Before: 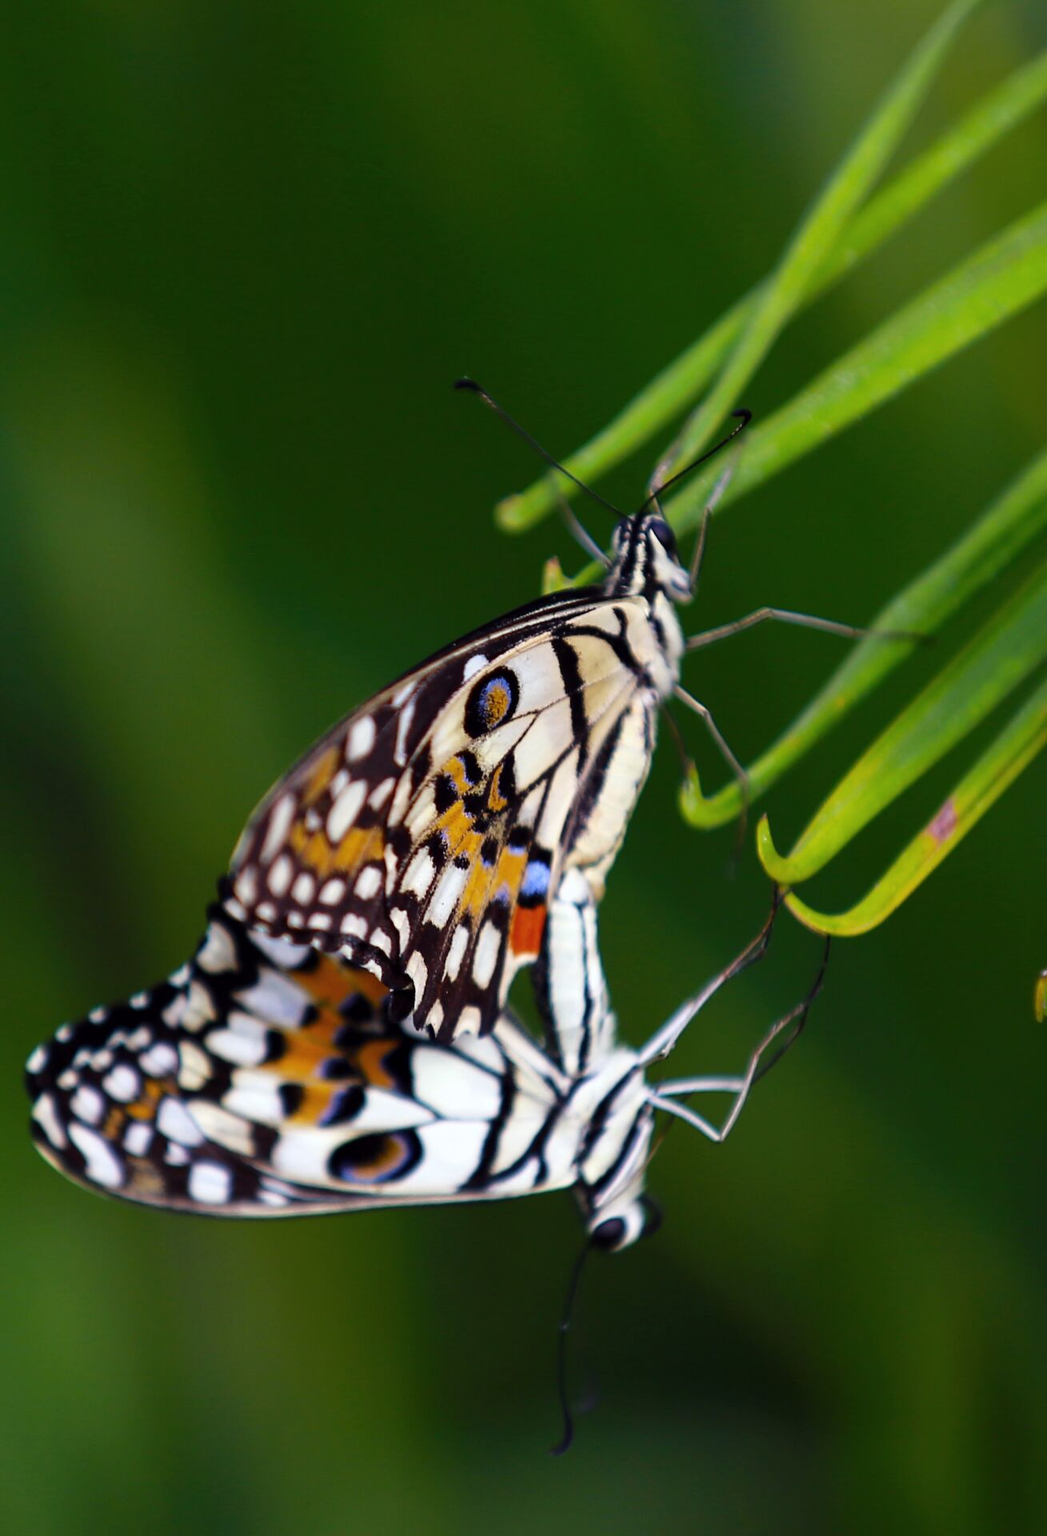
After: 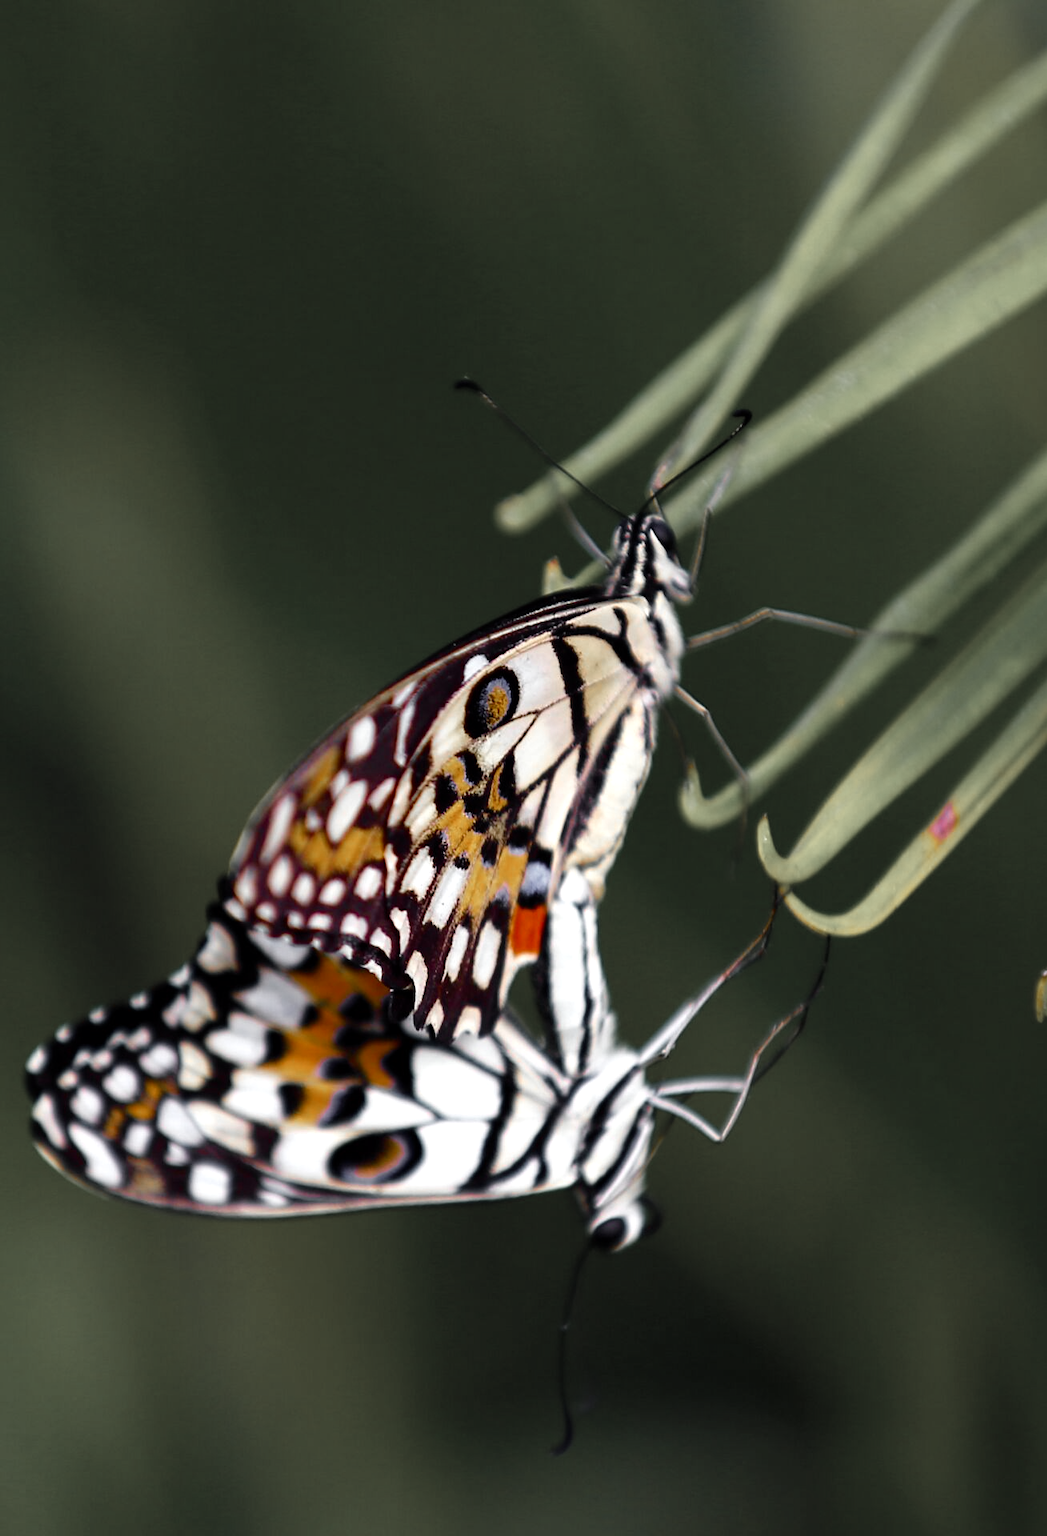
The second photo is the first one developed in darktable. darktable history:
color zones: curves: ch1 [(0, 0.638) (0.193, 0.442) (0.286, 0.15) (0.429, 0.14) (0.571, 0.142) (0.714, 0.154) (0.857, 0.175) (1, 0.638)]
color balance rgb: perceptual saturation grading › global saturation 0.093%, perceptual saturation grading › highlights -15.928%, perceptual saturation grading › shadows 24.744%, global vibrance 30.24%, contrast 9.529%
